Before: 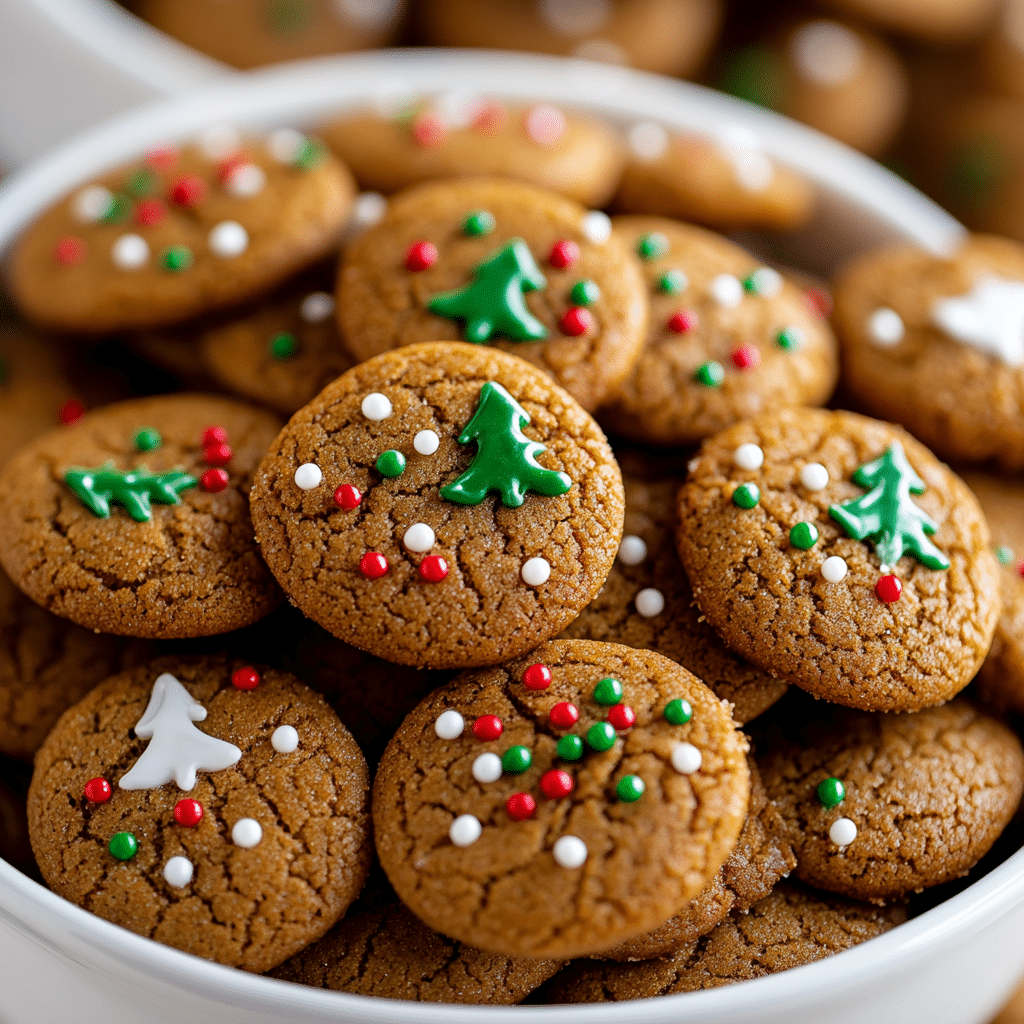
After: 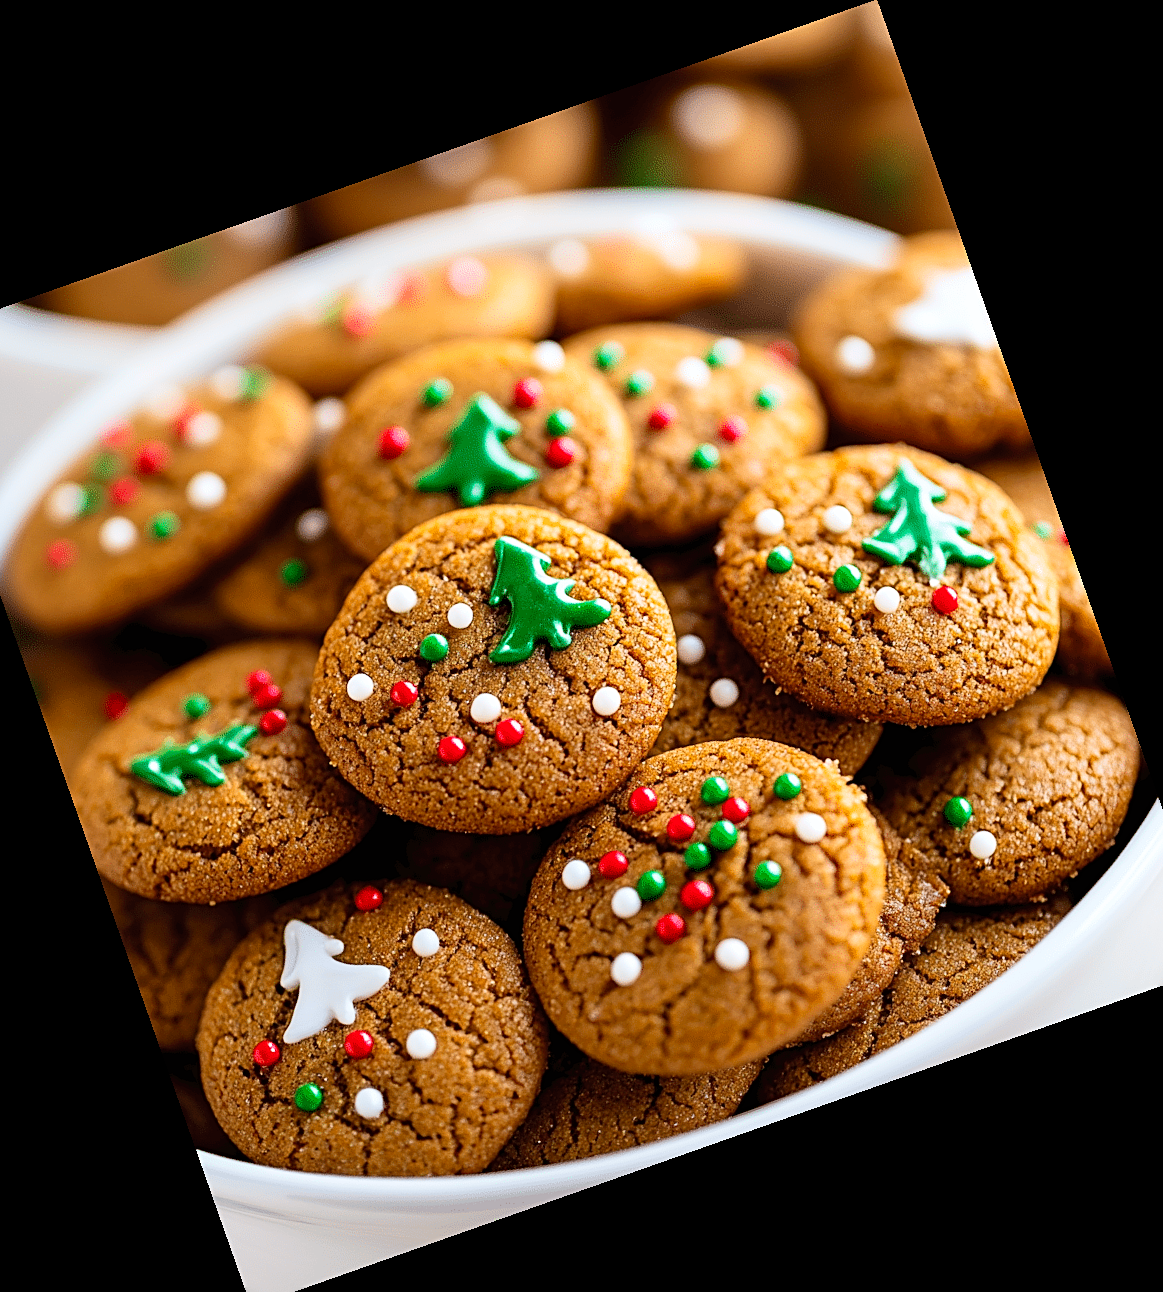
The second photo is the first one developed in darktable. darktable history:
sharpen: on, module defaults
velvia: on, module defaults
crop and rotate: angle 19.43°, left 6.812%, right 4.125%, bottom 1.087%
contrast brightness saturation: contrast 0.2, brightness 0.16, saturation 0.22
